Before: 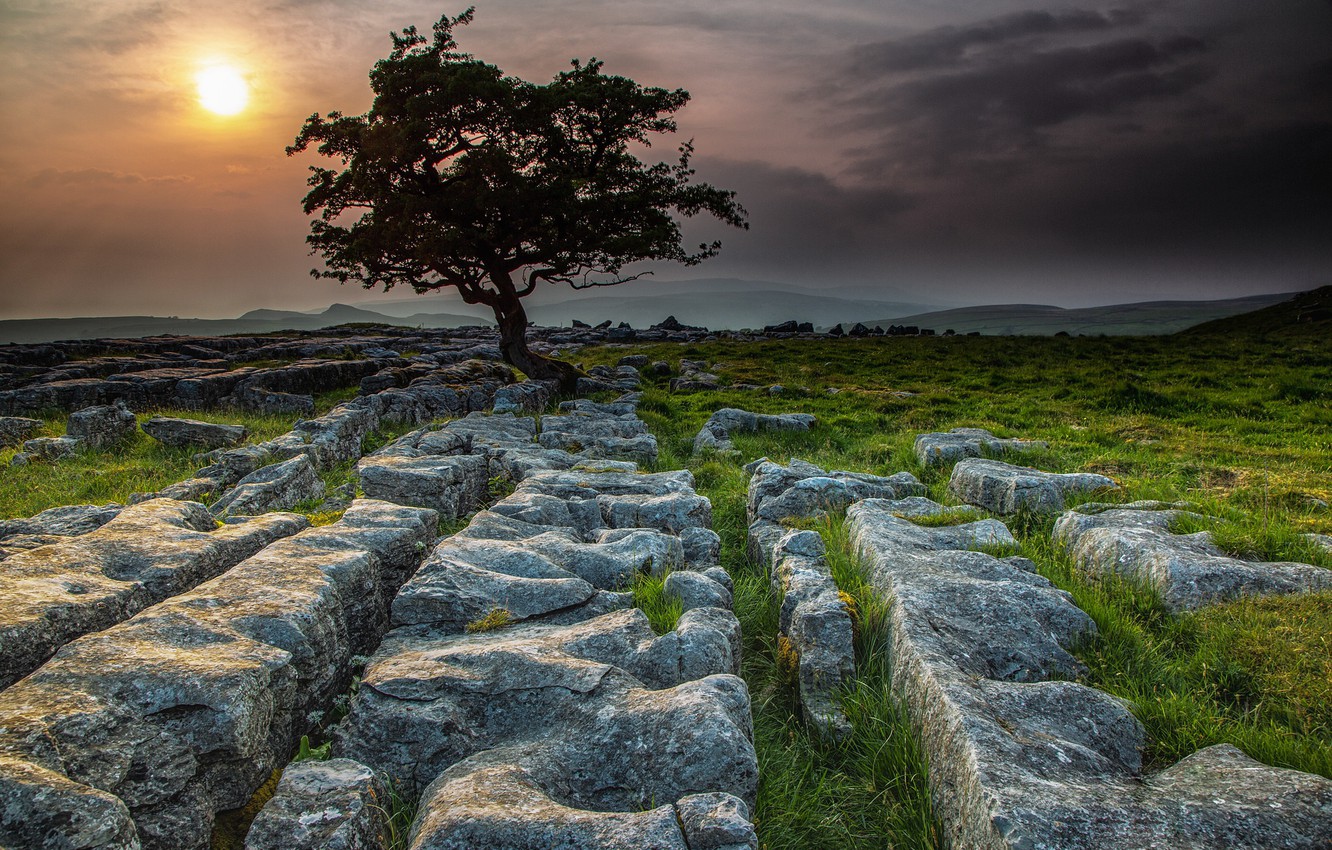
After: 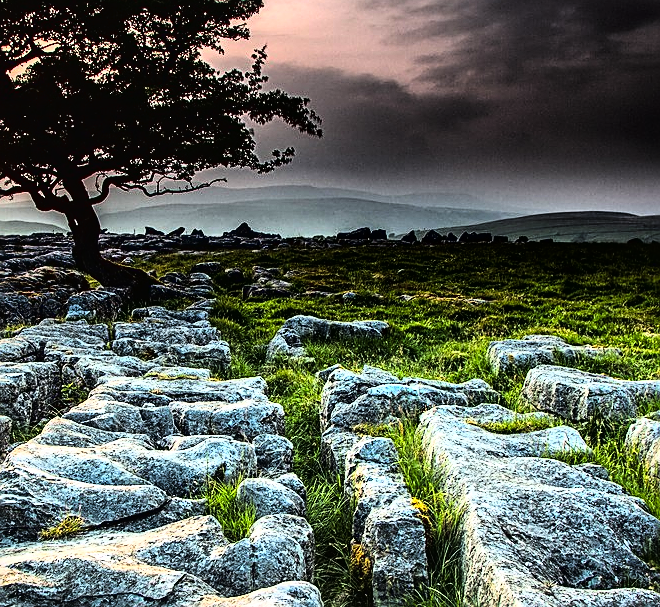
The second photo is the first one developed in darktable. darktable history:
tone equalizer: -8 EV -0.75 EV, -7 EV -0.7 EV, -6 EV -0.6 EV, -5 EV -0.4 EV, -3 EV 0.4 EV, -2 EV 0.6 EV, -1 EV 0.7 EV, +0 EV 0.75 EV, edges refinement/feathering 500, mask exposure compensation -1.57 EV, preserve details no
exposure: compensate highlight preservation false
sharpen: on, module defaults
local contrast: mode bilateral grid, contrast 20, coarseness 50, detail 120%, midtone range 0.2
crop: left 32.075%, top 10.976%, right 18.355%, bottom 17.596%
tone curve: curves: ch0 [(0, 0.016) (0.11, 0.039) (0.259, 0.235) (0.383, 0.437) (0.499, 0.597) (0.733, 0.867) (0.843, 0.948) (1, 1)], color space Lab, linked channels, preserve colors none
contrast brightness saturation: contrast 0.2, brightness 0.16, saturation 0.22
